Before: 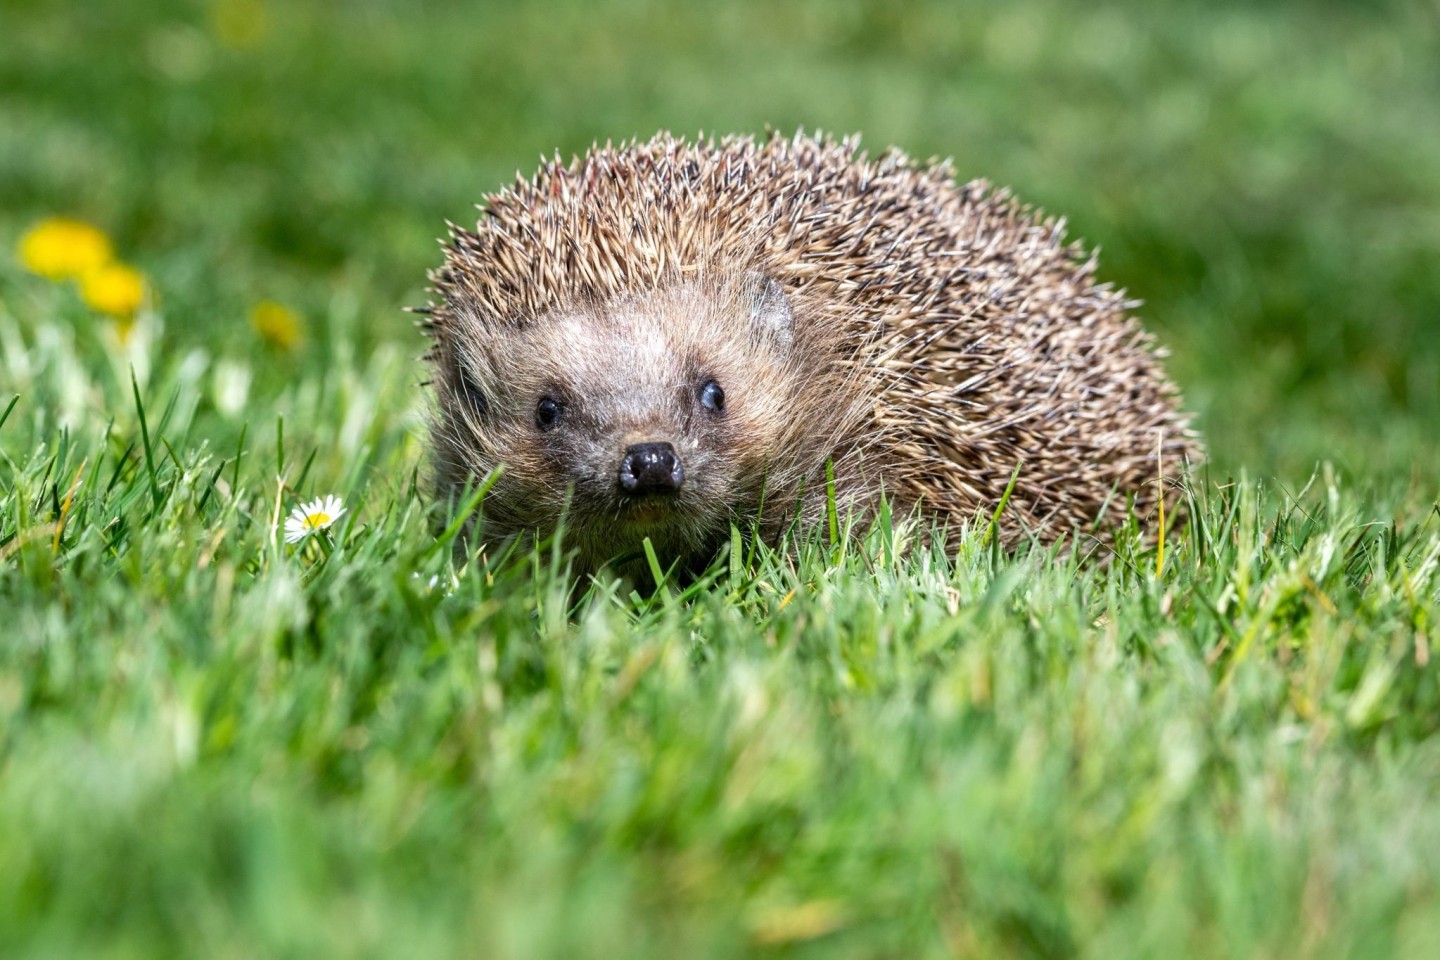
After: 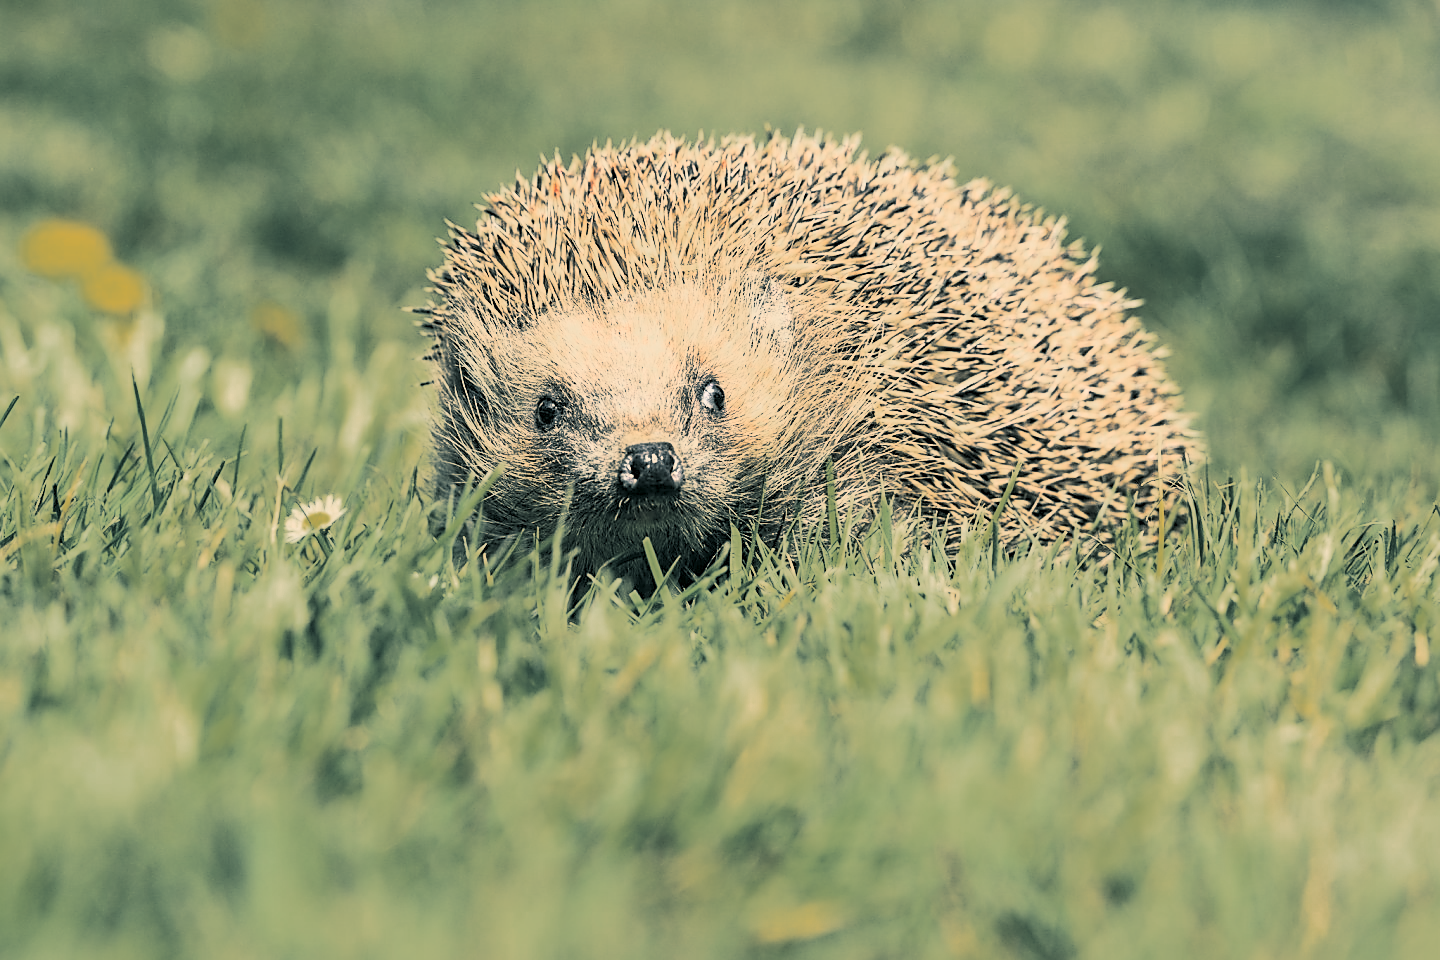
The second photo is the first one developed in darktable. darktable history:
sharpen: radius 1.4, amount 1.25, threshold 0.7
tone curve: curves: ch0 [(0, 0) (0.004, 0.001) (0.133, 0.112) (0.325, 0.362) (0.832, 0.893) (1, 1)], color space Lab, linked channels, preserve colors none
local contrast: mode bilateral grid, contrast 15, coarseness 36, detail 105%, midtone range 0.2
color zones: curves: ch0 [(0, 0.48) (0.209, 0.398) (0.305, 0.332) (0.429, 0.493) (0.571, 0.5) (0.714, 0.5) (0.857, 0.5) (1, 0.48)]; ch1 [(0, 0.736) (0.143, 0.625) (0.225, 0.371) (0.429, 0.256) (0.571, 0.241) (0.714, 0.213) (0.857, 0.48) (1, 0.736)]; ch2 [(0, 0.448) (0.143, 0.498) (0.286, 0.5) (0.429, 0.5) (0.571, 0.5) (0.714, 0.5) (0.857, 0.5) (1, 0.448)]
split-toning: shadows › hue 205.2°, shadows › saturation 0.29, highlights › hue 50.4°, highlights › saturation 0.38, balance -49.9
contrast brightness saturation: contrast 0.43, brightness 0.56, saturation -0.19
color correction: highlights a* 5.3, highlights b* 24.26, shadows a* -15.58, shadows b* 4.02
